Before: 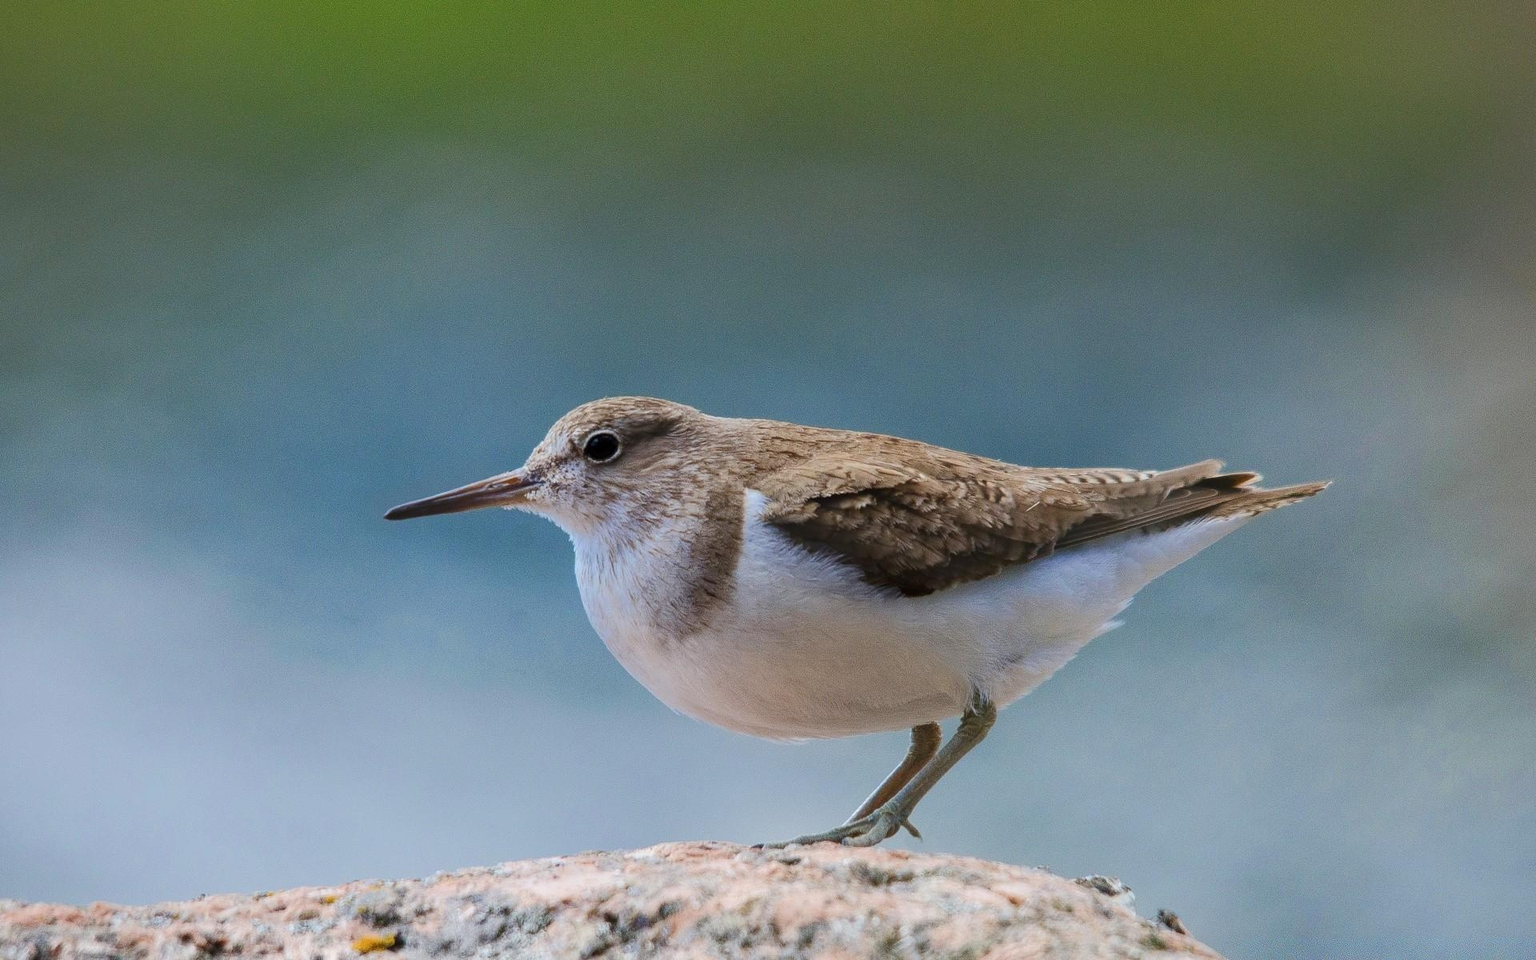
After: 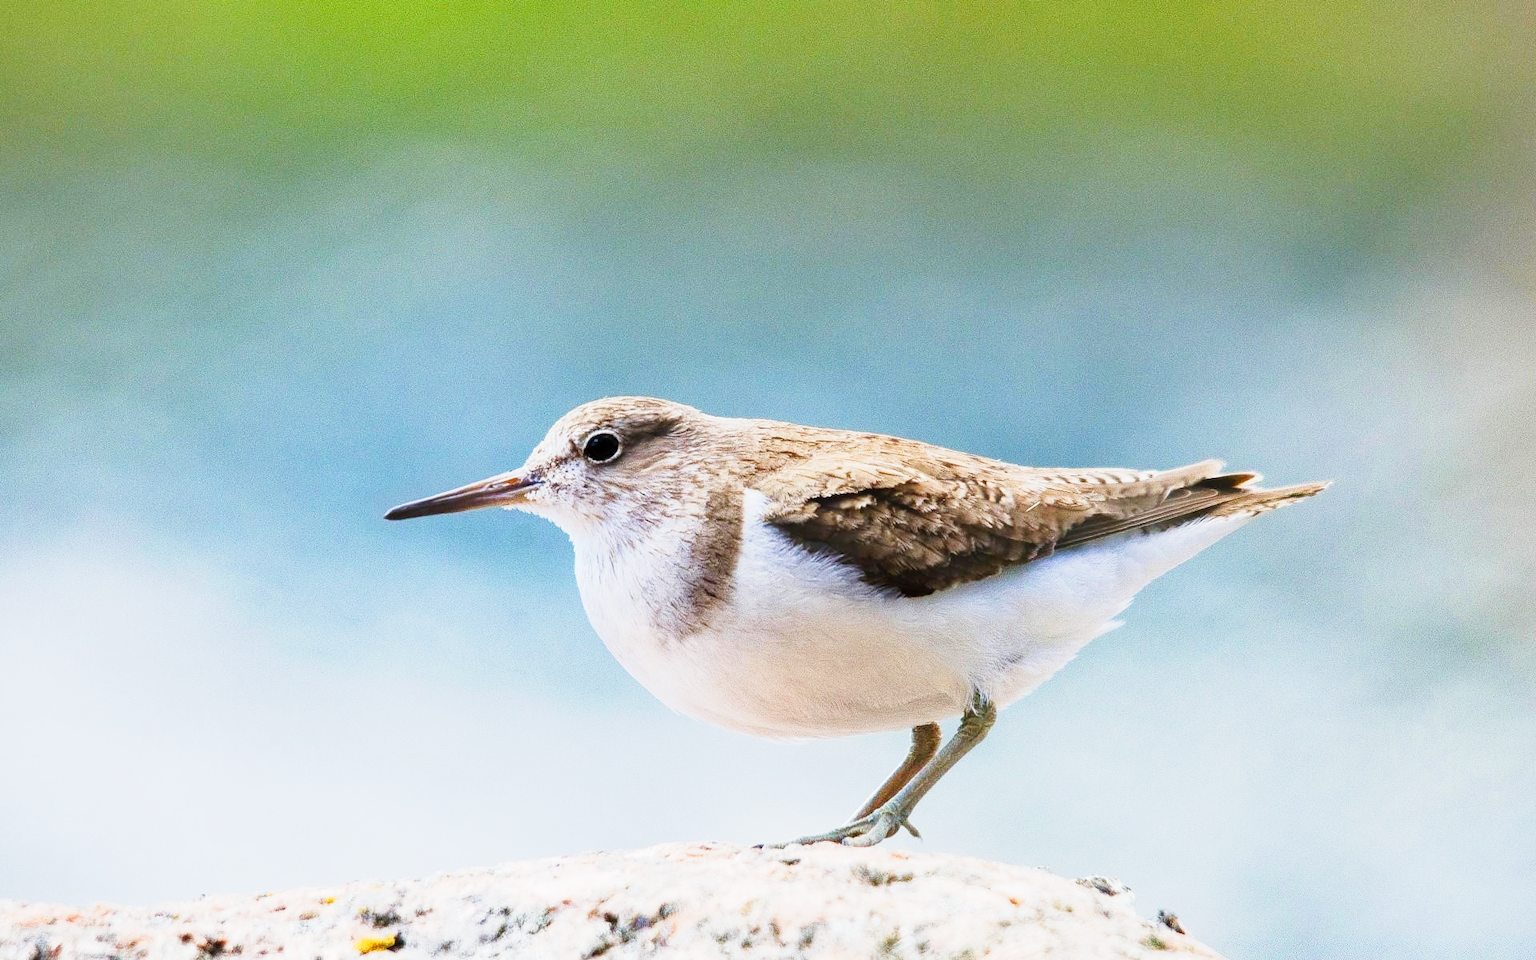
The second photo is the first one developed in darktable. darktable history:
tone curve: curves: ch0 [(0, 0) (0.003, 0.003) (0.011, 0.012) (0.025, 0.027) (0.044, 0.048) (0.069, 0.074) (0.1, 0.117) (0.136, 0.177) (0.177, 0.246) (0.224, 0.324) (0.277, 0.422) (0.335, 0.531) (0.399, 0.633) (0.468, 0.733) (0.543, 0.824) (0.623, 0.895) (0.709, 0.938) (0.801, 0.961) (0.898, 0.98) (1, 1)], preserve colors none
